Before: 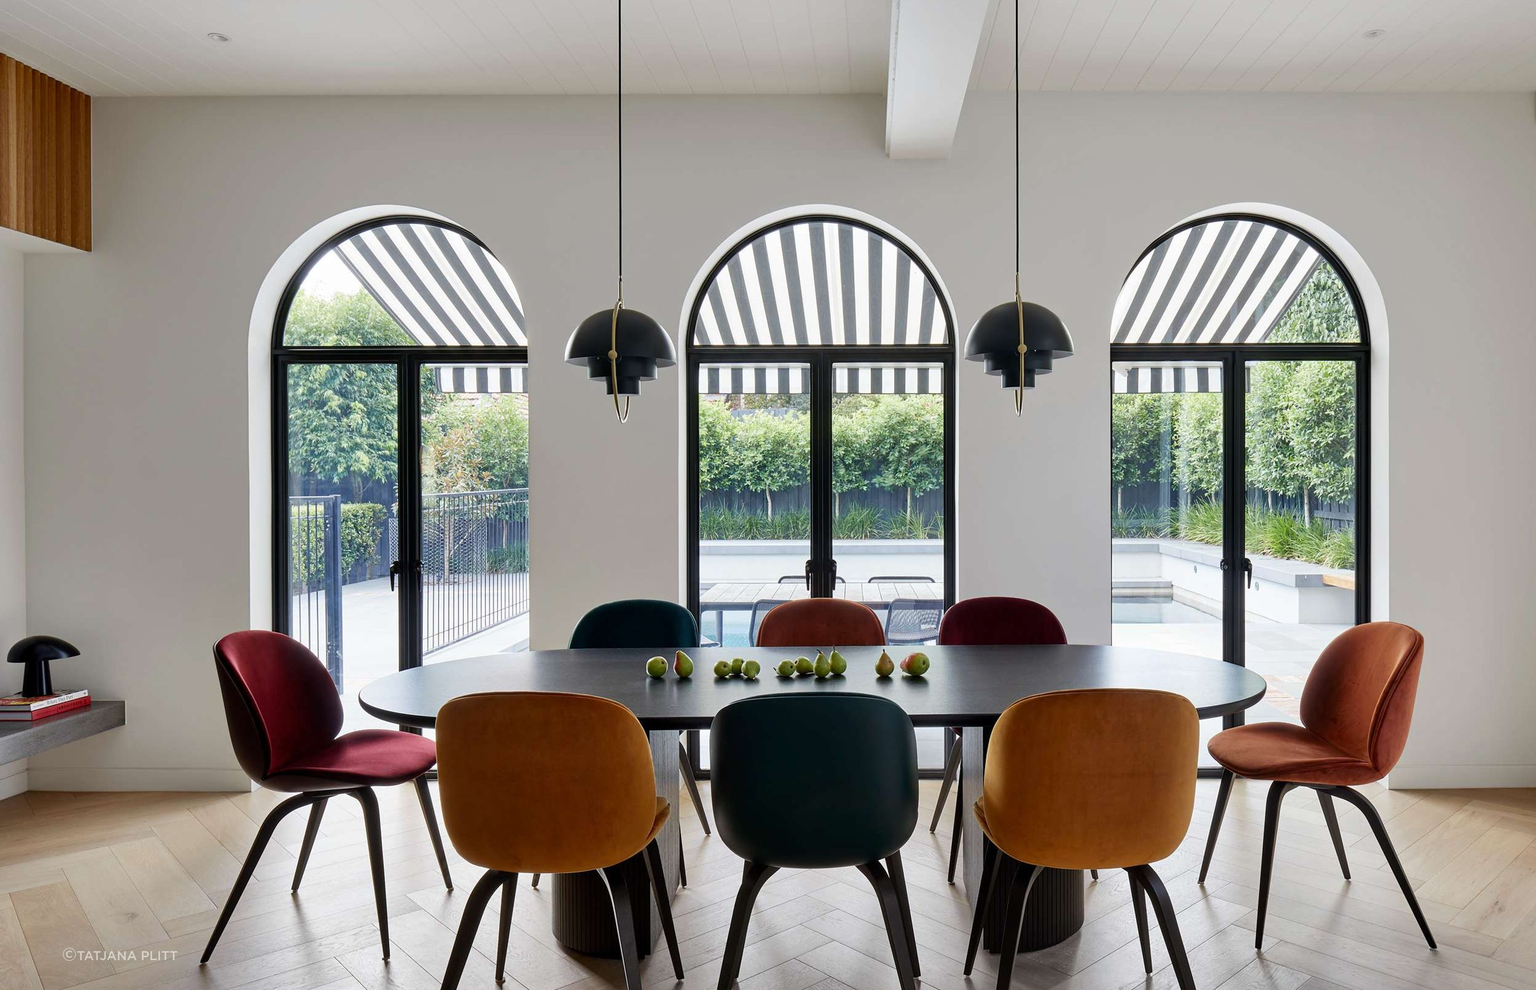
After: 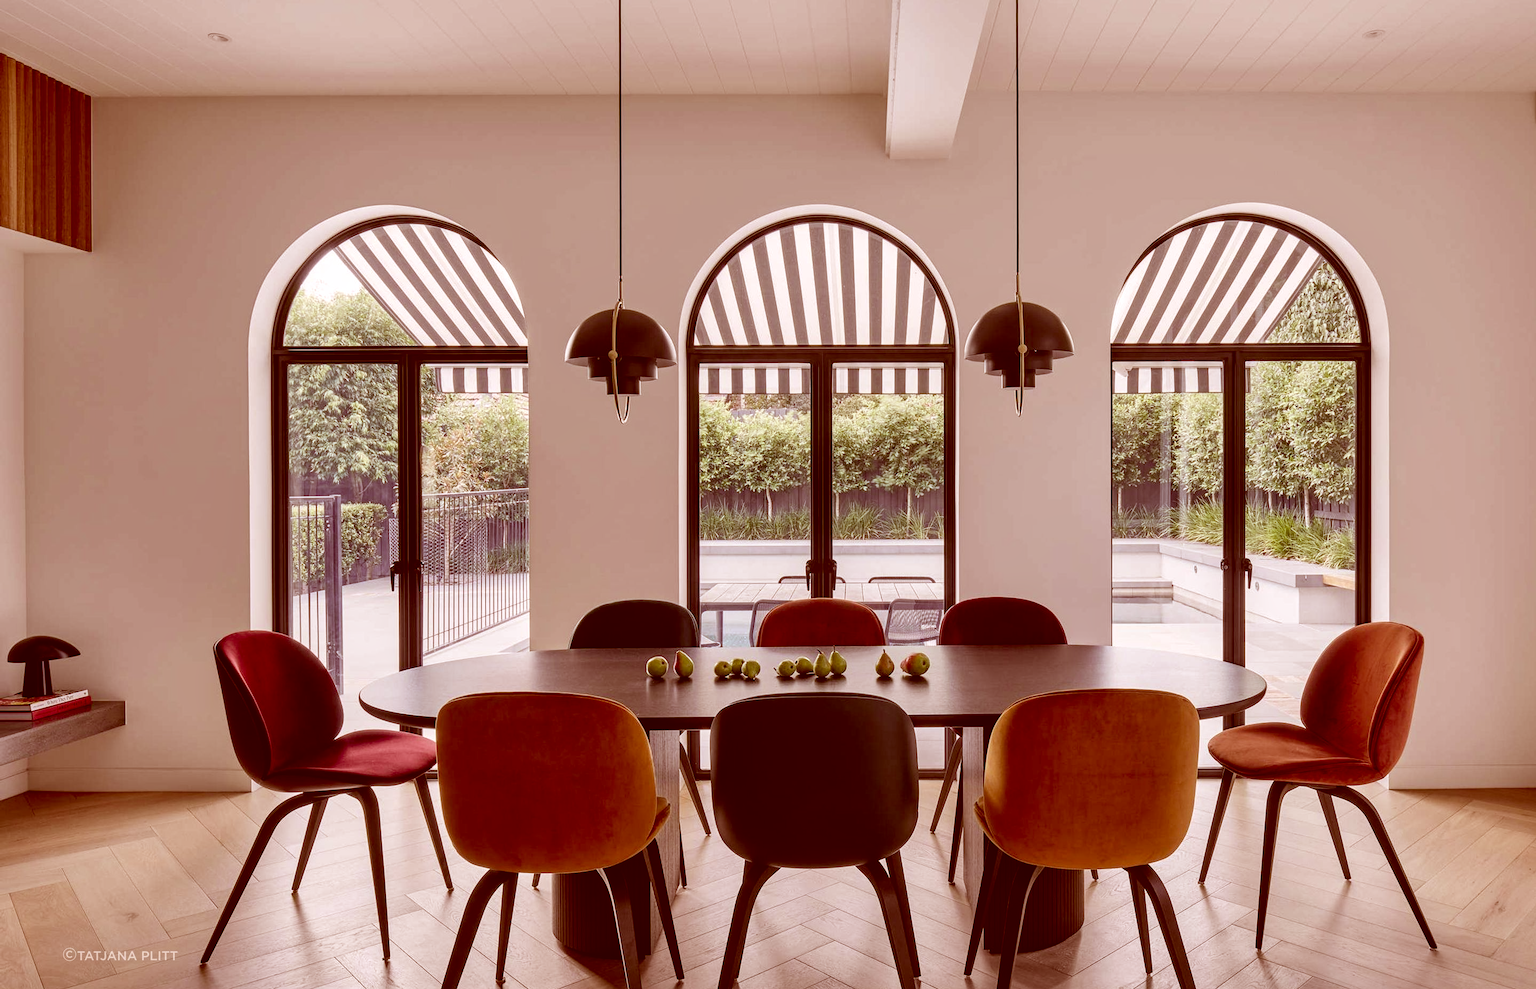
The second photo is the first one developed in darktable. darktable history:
white balance: red 0.925, blue 1.046
color correction: highlights a* 9.03, highlights b* 8.71, shadows a* 40, shadows b* 40, saturation 0.8
local contrast: on, module defaults
